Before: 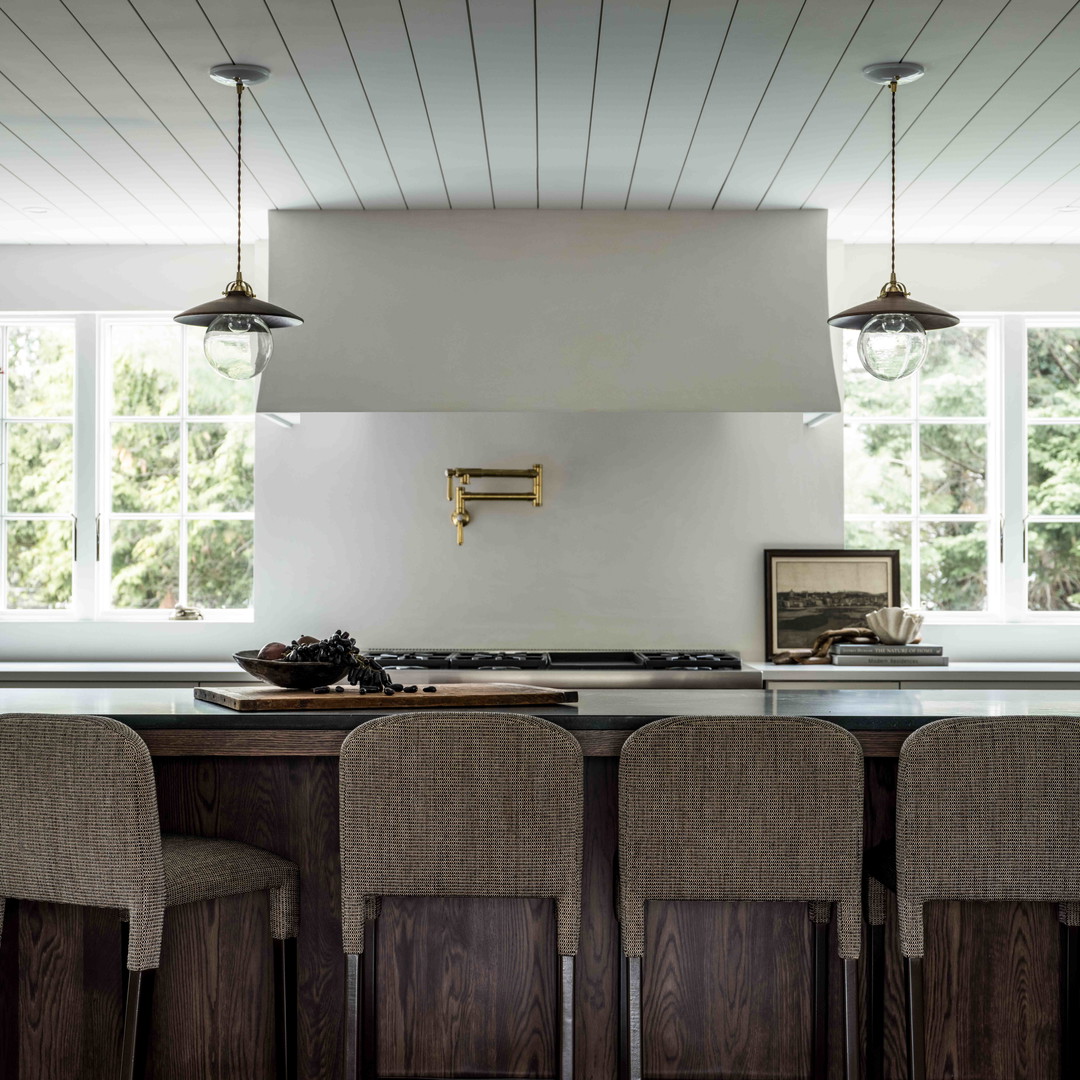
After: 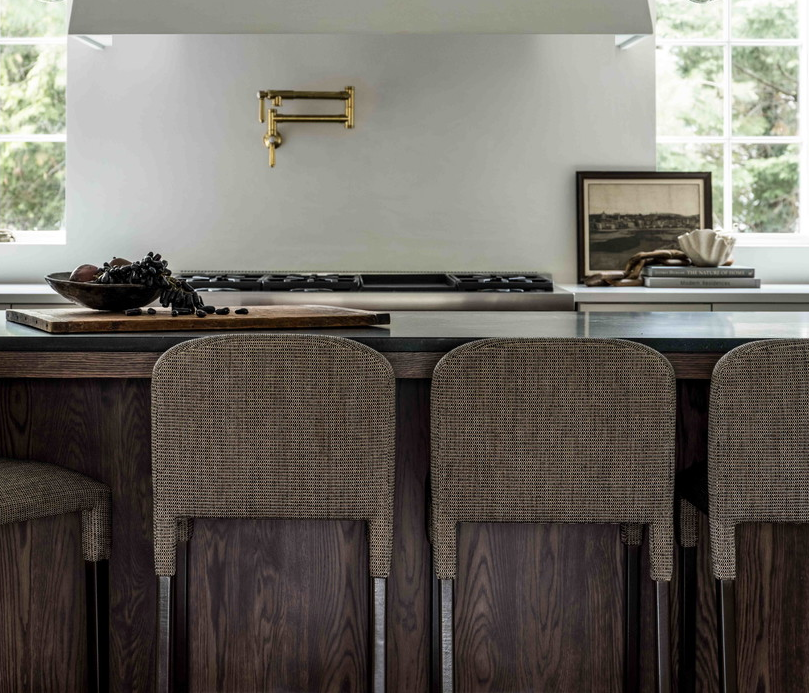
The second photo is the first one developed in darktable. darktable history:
crop and rotate: left 17.437%, top 35.023%, right 7.624%, bottom 0.801%
